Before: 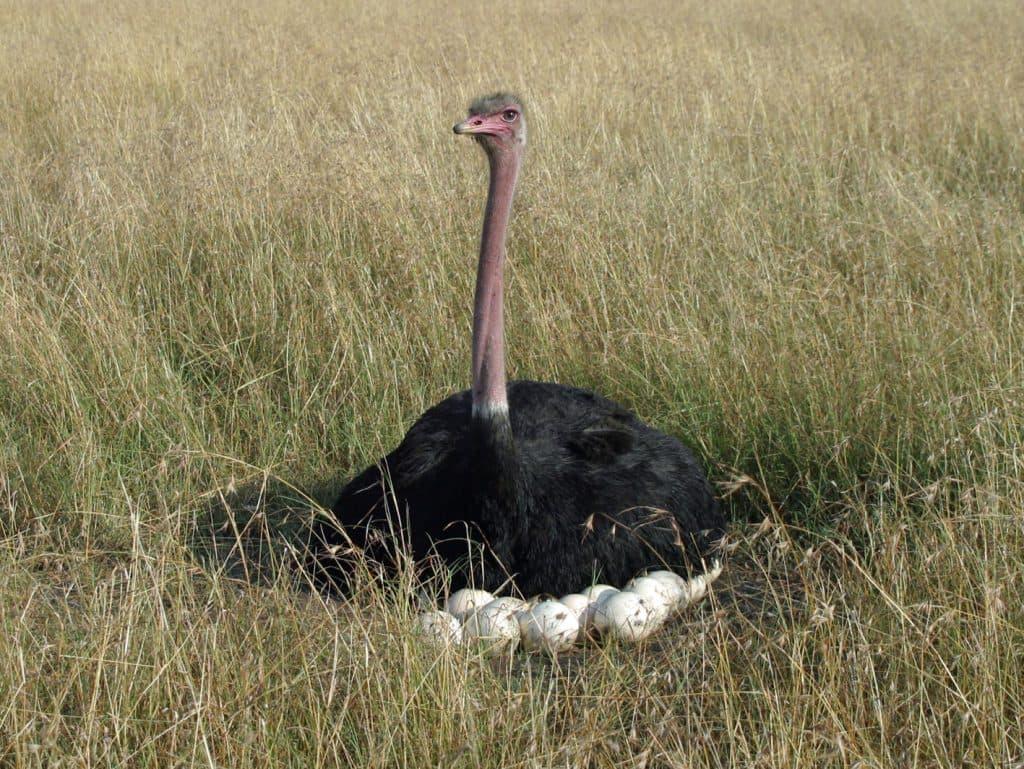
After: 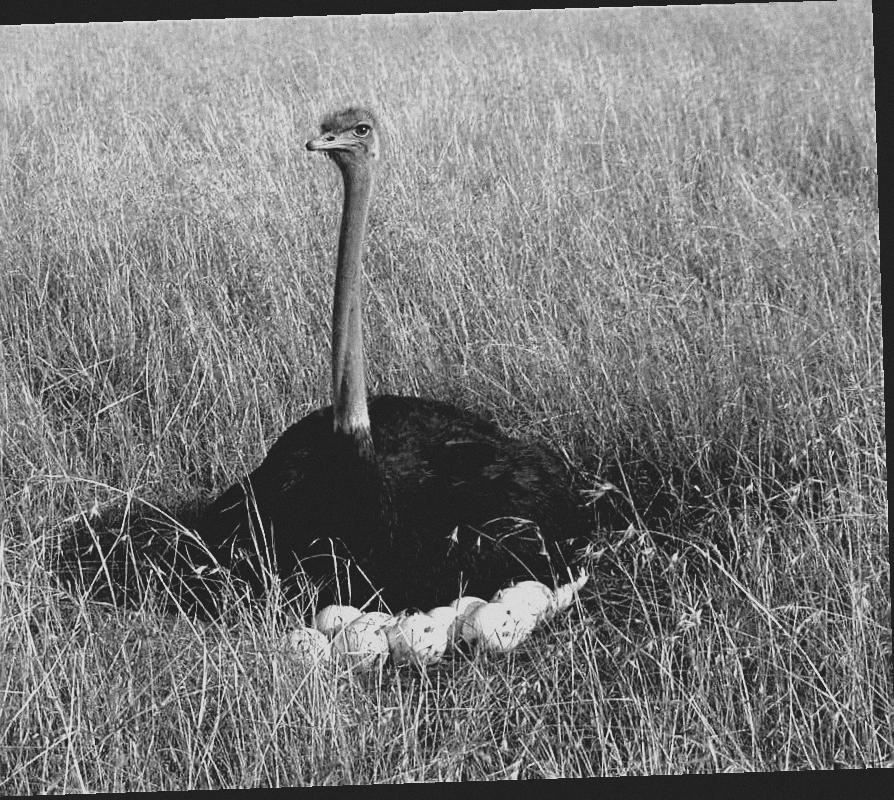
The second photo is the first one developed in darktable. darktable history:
contrast brightness saturation: contrast -0.26, saturation -0.43
filmic rgb: black relative exposure -8.2 EV, white relative exposure 2.2 EV, threshold 3 EV, hardness 7.11, latitude 85.74%, contrast 1.696, highlights saturation mix -4%, shadows ↔ highlights balance -2.69%, preserve chrominance no, color science v5 (2021), contrast in shadows safe, contrast in highlights safe, enable highlight reconstruction true
rotate and perspective: rotation -1.77°, lens shift (horizontal) 0.004, automatic cropping off
sharpen: on, module defaults
monochrome: on, module defaults
crop and rotate: left 14.584%
grain: coarseness 0.09 ISO
